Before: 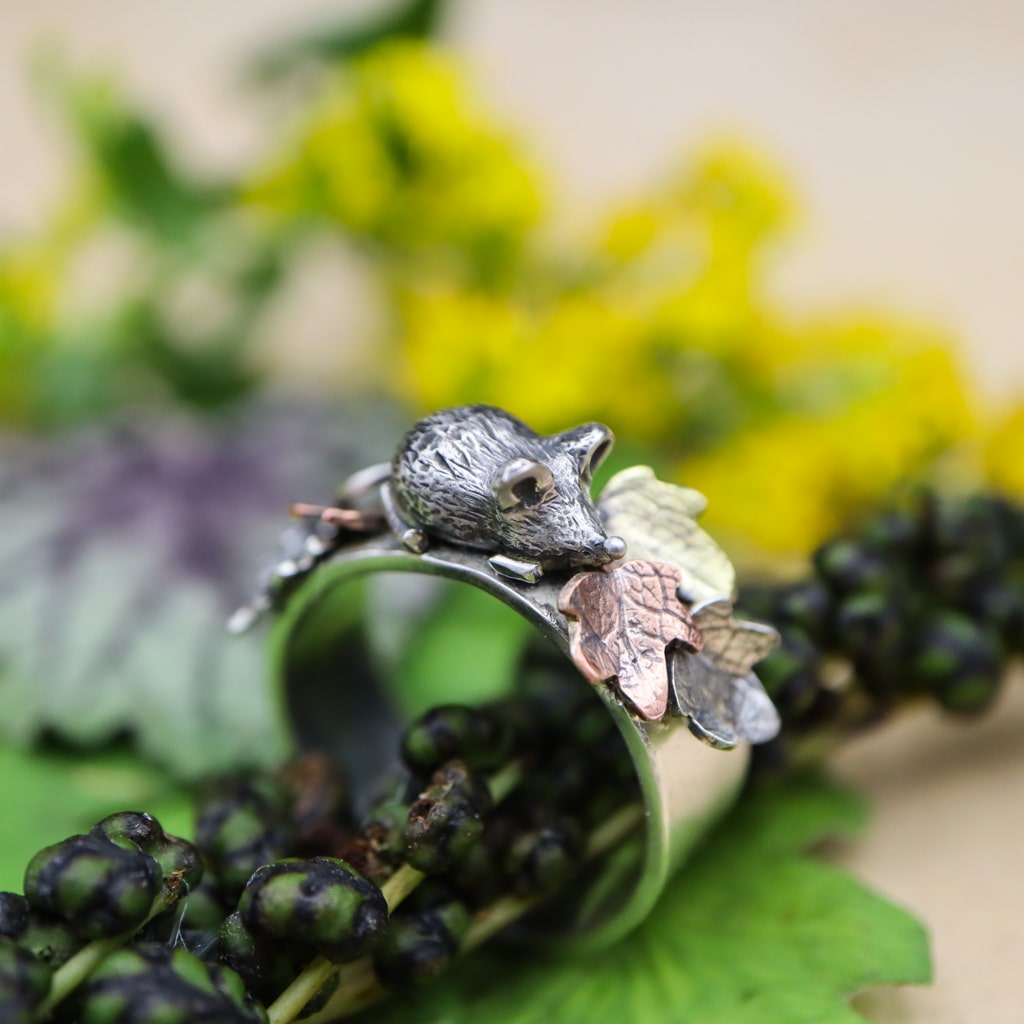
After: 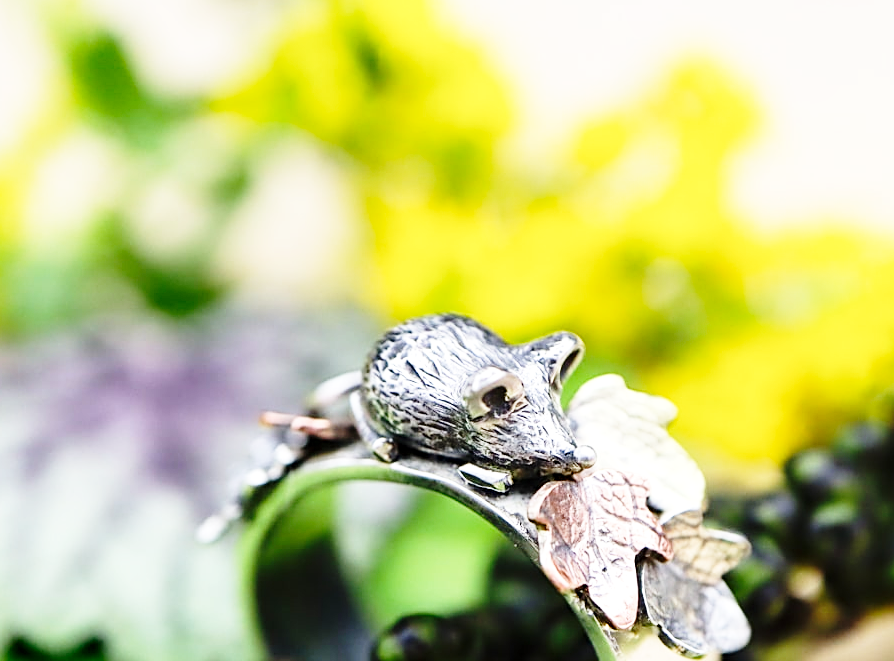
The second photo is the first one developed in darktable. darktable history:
sharpen: on, module defaults
base curve: curves: ch0 [(0, 0) (0.028, 0.03) (0.105, 0.232) (0.387, 0.748) (0.754, 0.968) (1, 1)], fusion 1, exposure shift 0.576, preserve colors none
crop: left 3.015%, top 8.969%, right 9.647%, bottom 26.457%
